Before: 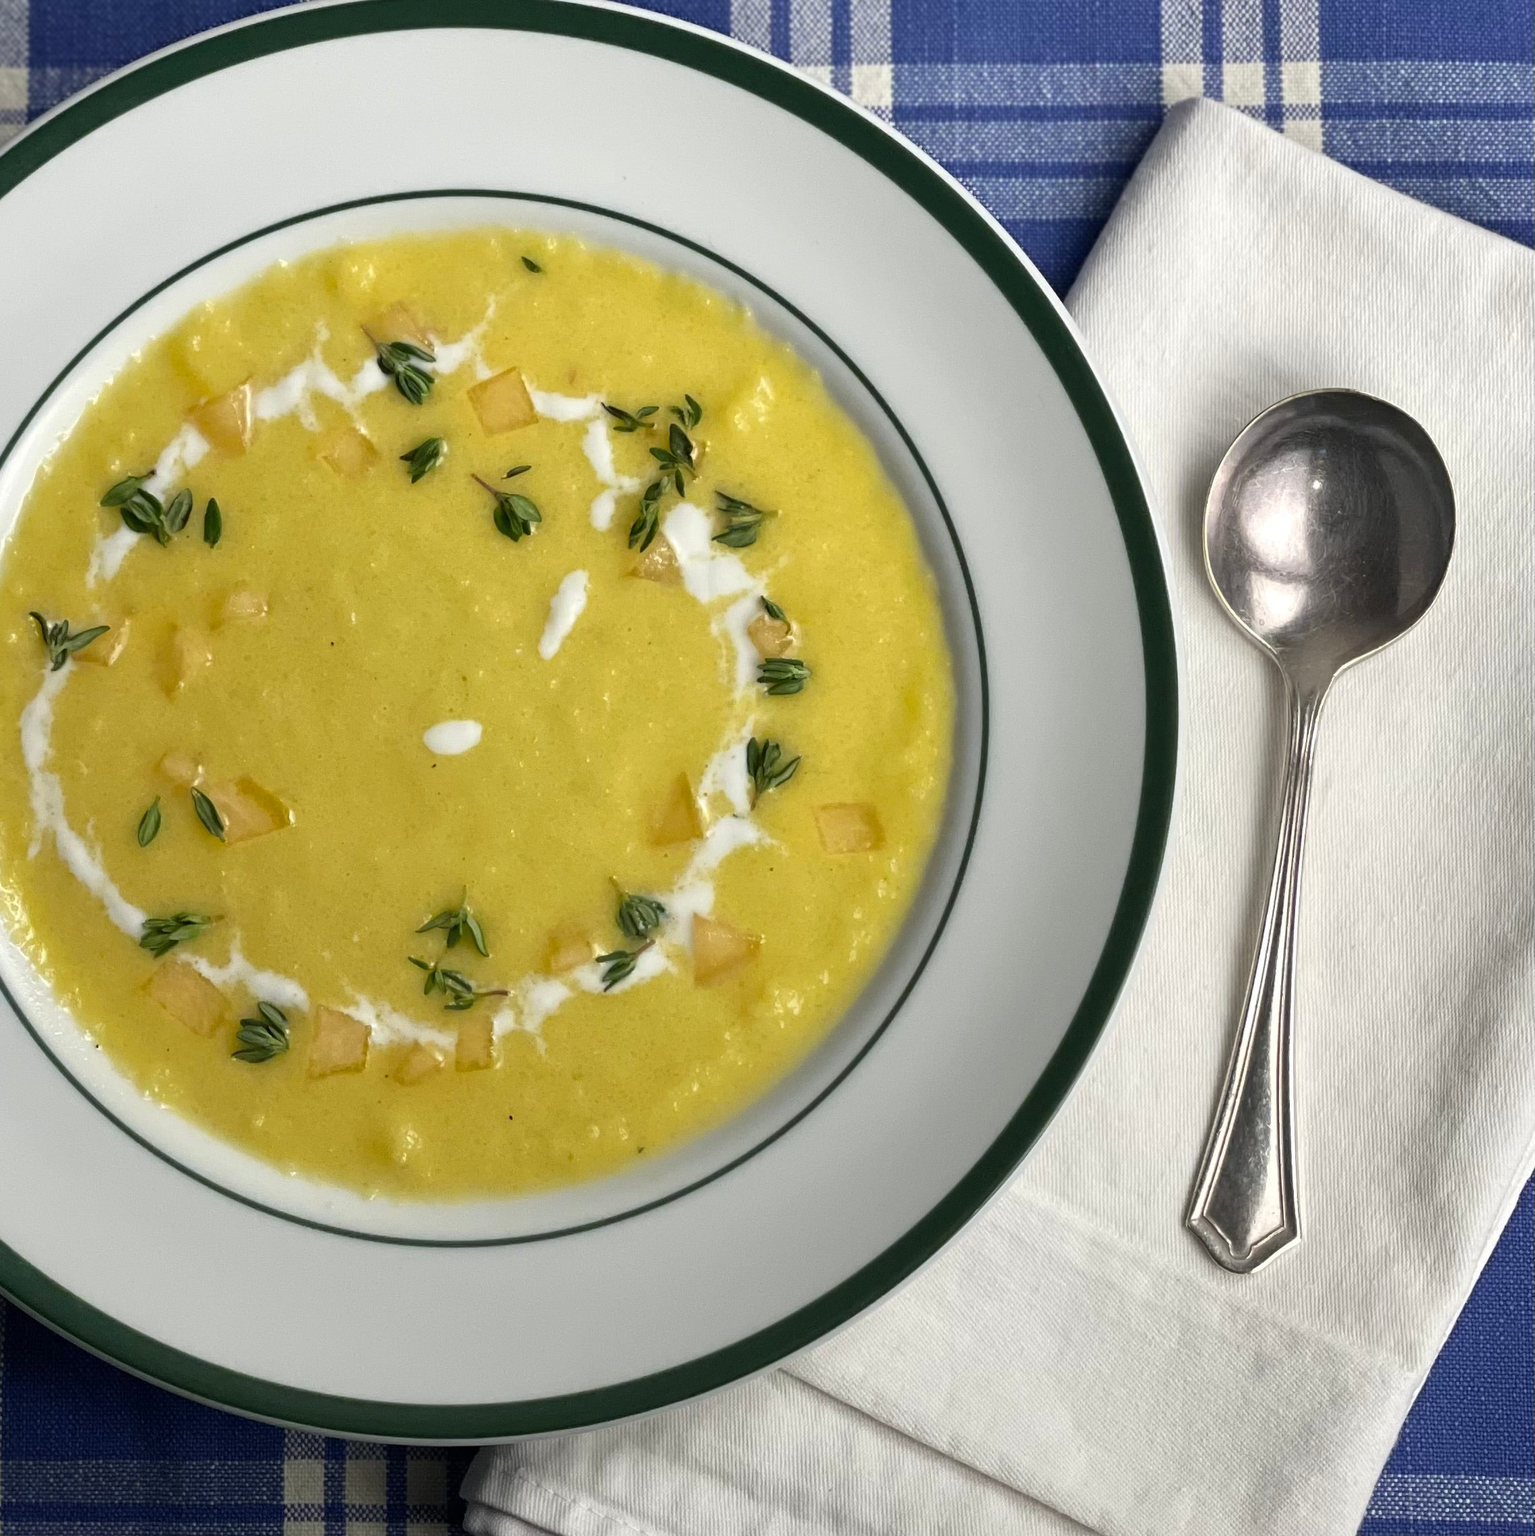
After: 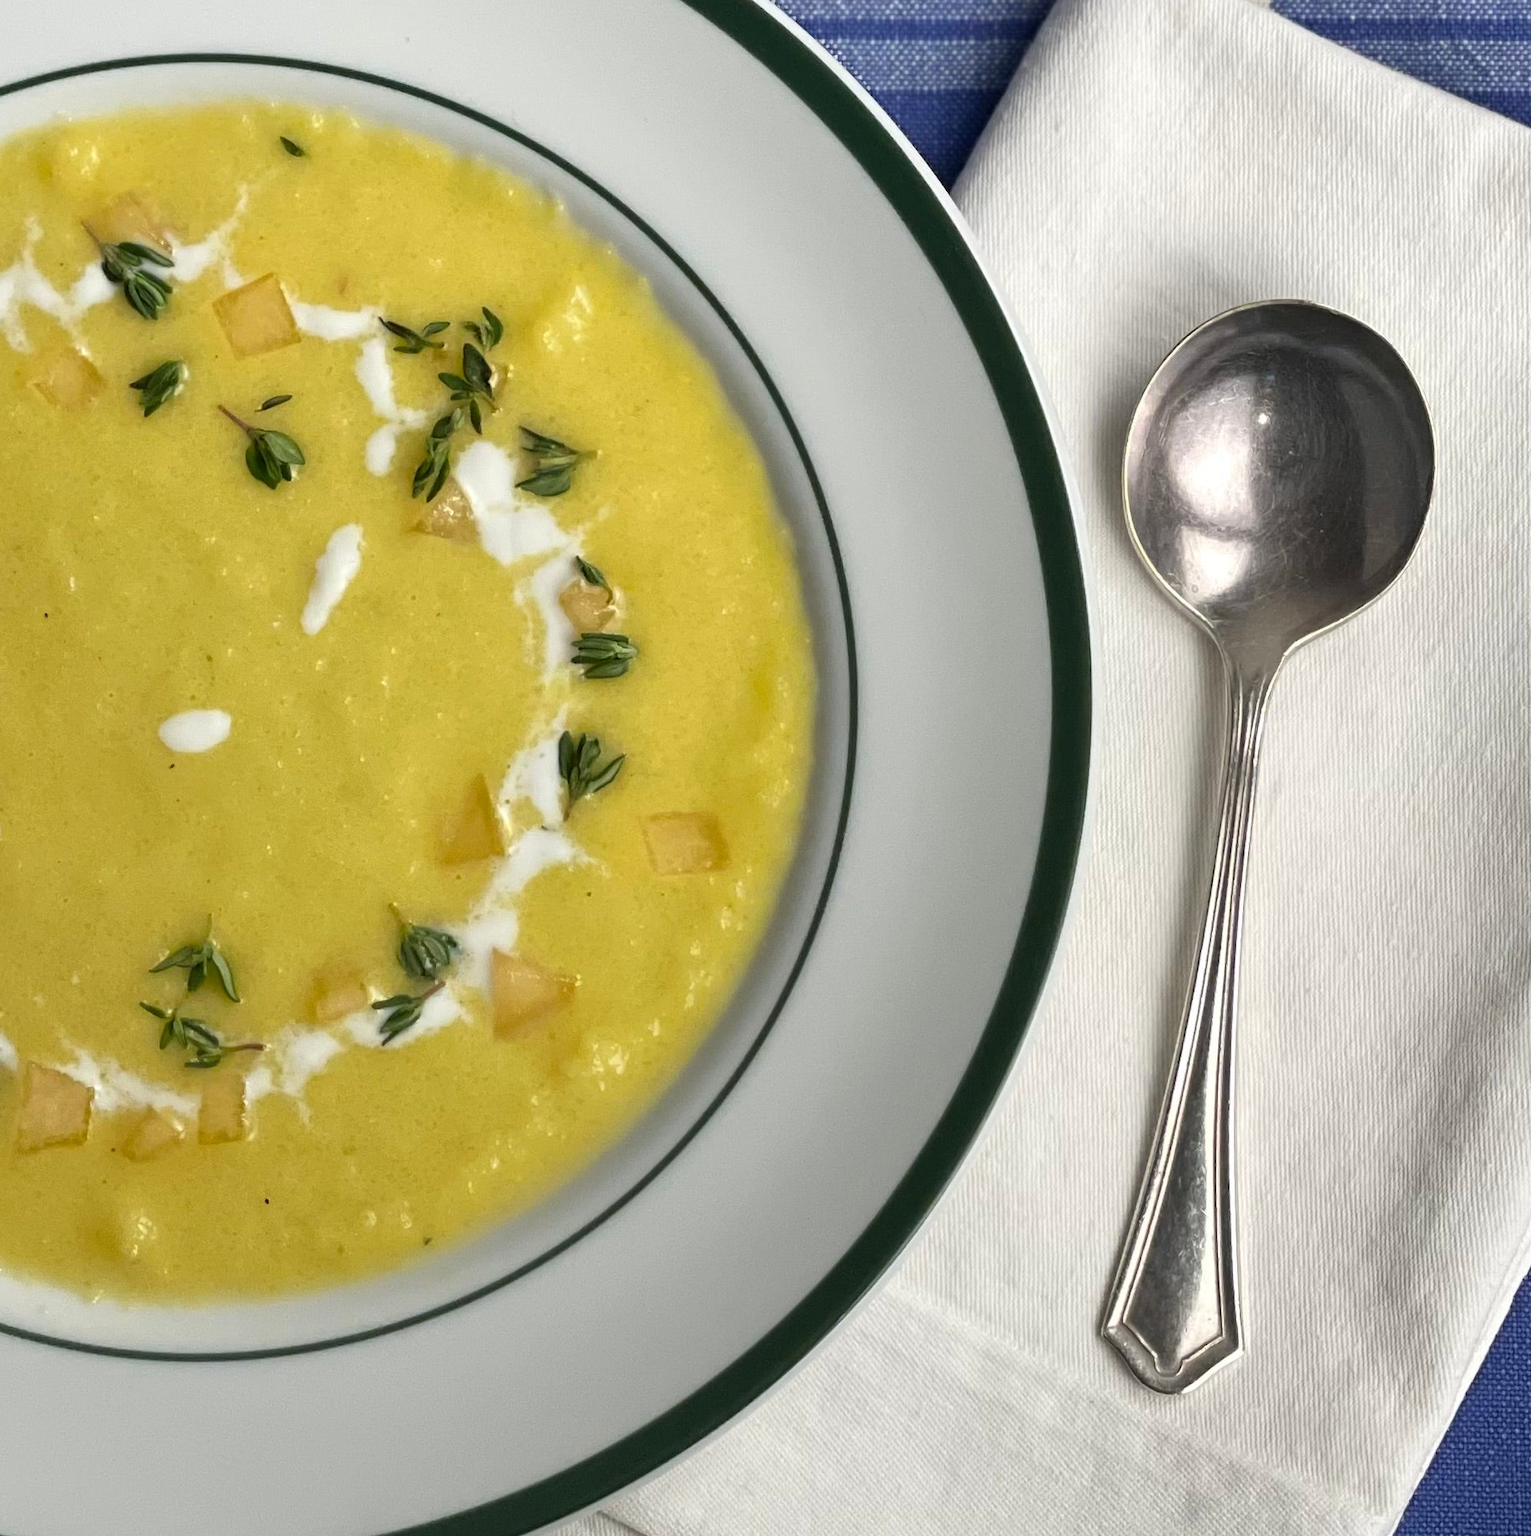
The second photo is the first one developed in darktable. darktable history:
crop: left 19.219%, top 9.525%, right 0%, bottom 9.581%
